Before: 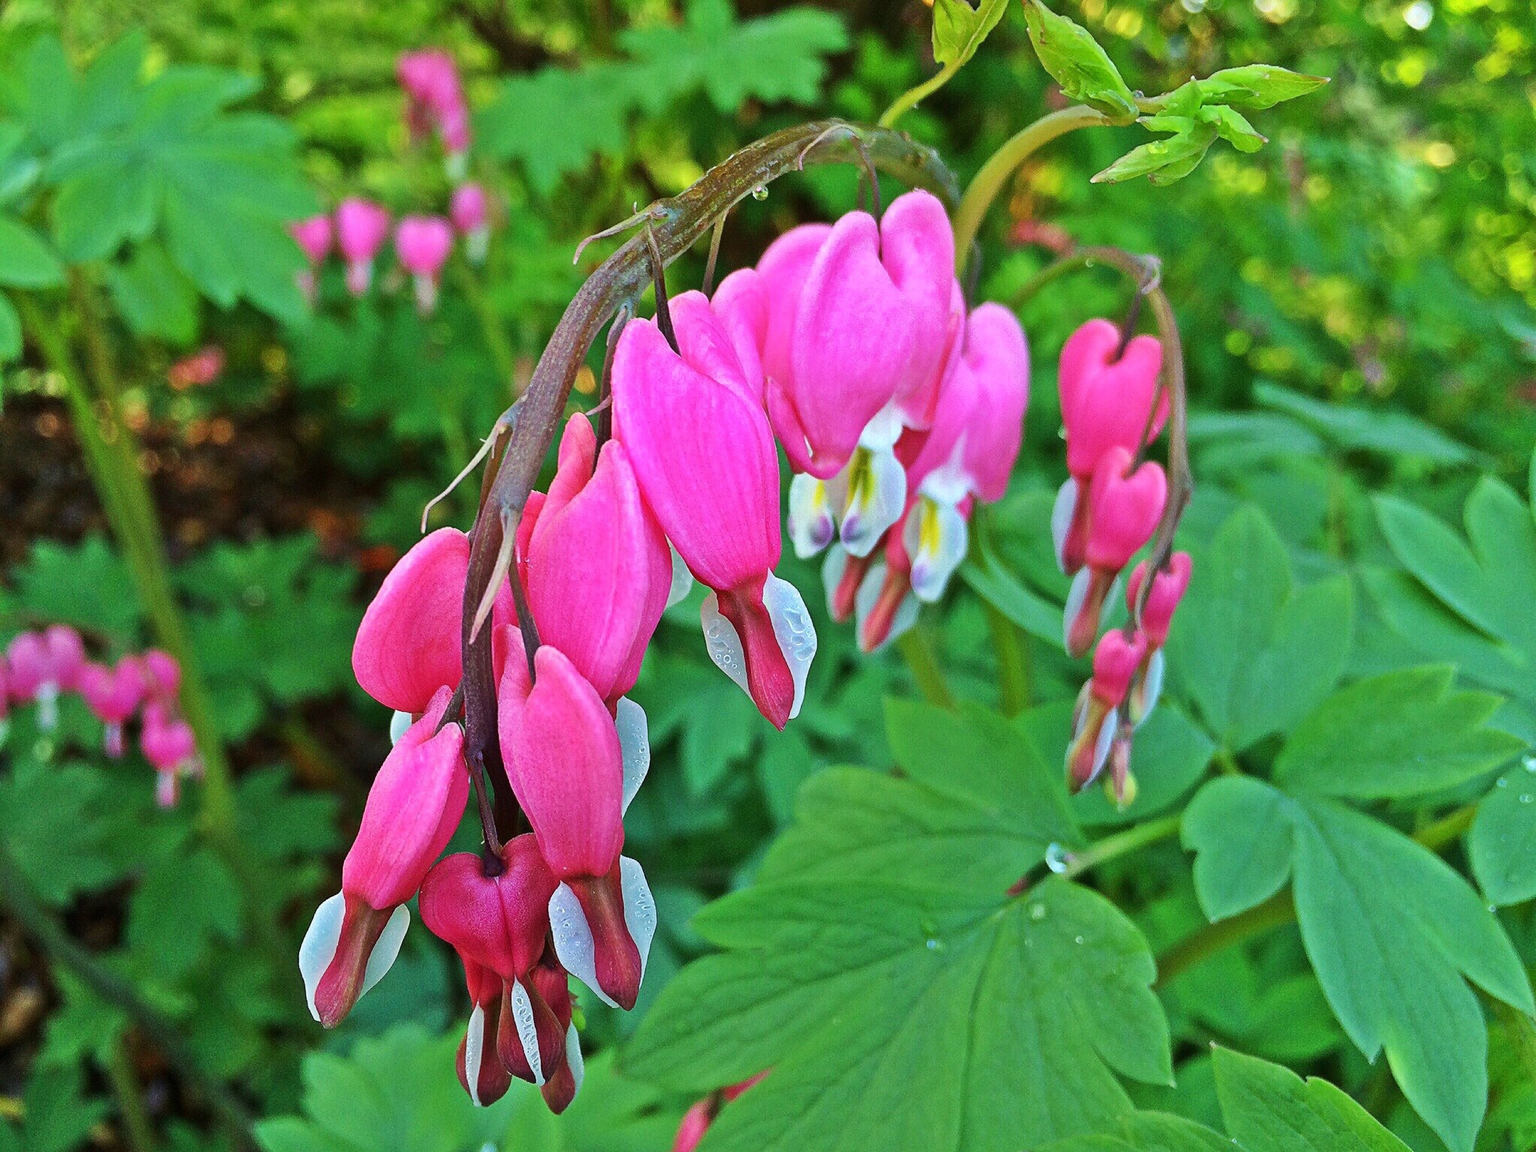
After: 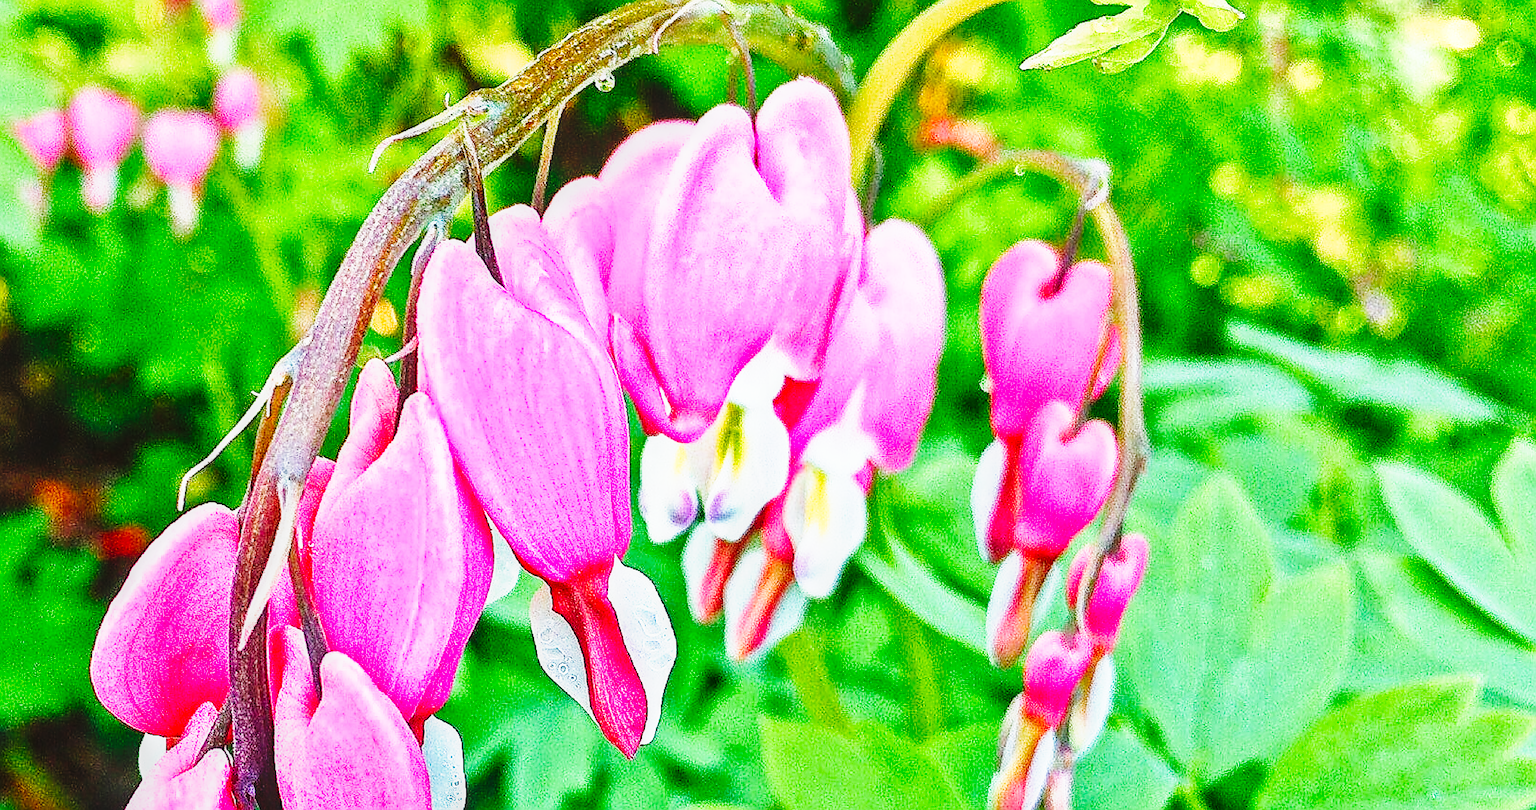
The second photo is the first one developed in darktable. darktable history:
exposure: black level correction -0.009, exposure 0.068 EV, compensate highlight preservation false
crop: left 18.27%, top 11.095%, right 2.301%, bottom 33.04%
tone curve: curves: ch0 [(0, 0.023) (0.113, 0.084) (0.285, 0.301) (0.673, 0.796) (0.845, 0.932) (0.994, 0.971)]; ch1 [(0, 0) (0.456, 0.437) (0.498, 0.5) (0.57, 0.559) (0.631, 0.639) (1, 1)]; ch2 [(0, 0) (0.417, 0.44) (0.46, 0.453) (0.502, 0.507) (0.55, 0.57) (0.67, 0.712) (1, 1)], preserve colors none
color balance rgb: perceptual saturation grading › global saturation 0.786%, perceptual saturation grading › highlights -17.71%, perceptual saturation grading › mid-tones 33.487%, perceptual saturation grading › shadows 50.377%
local contrast: on, module defaults
sharpen: radius 1.411, amount 1.261, threshold 0.718
base curve: curves: ch0 [(0, 0) (0.028, 0.03) (0.121, 0.232) (0.46, 0.748) (0.859, 0.968) (1, 1)], preserve colors none
